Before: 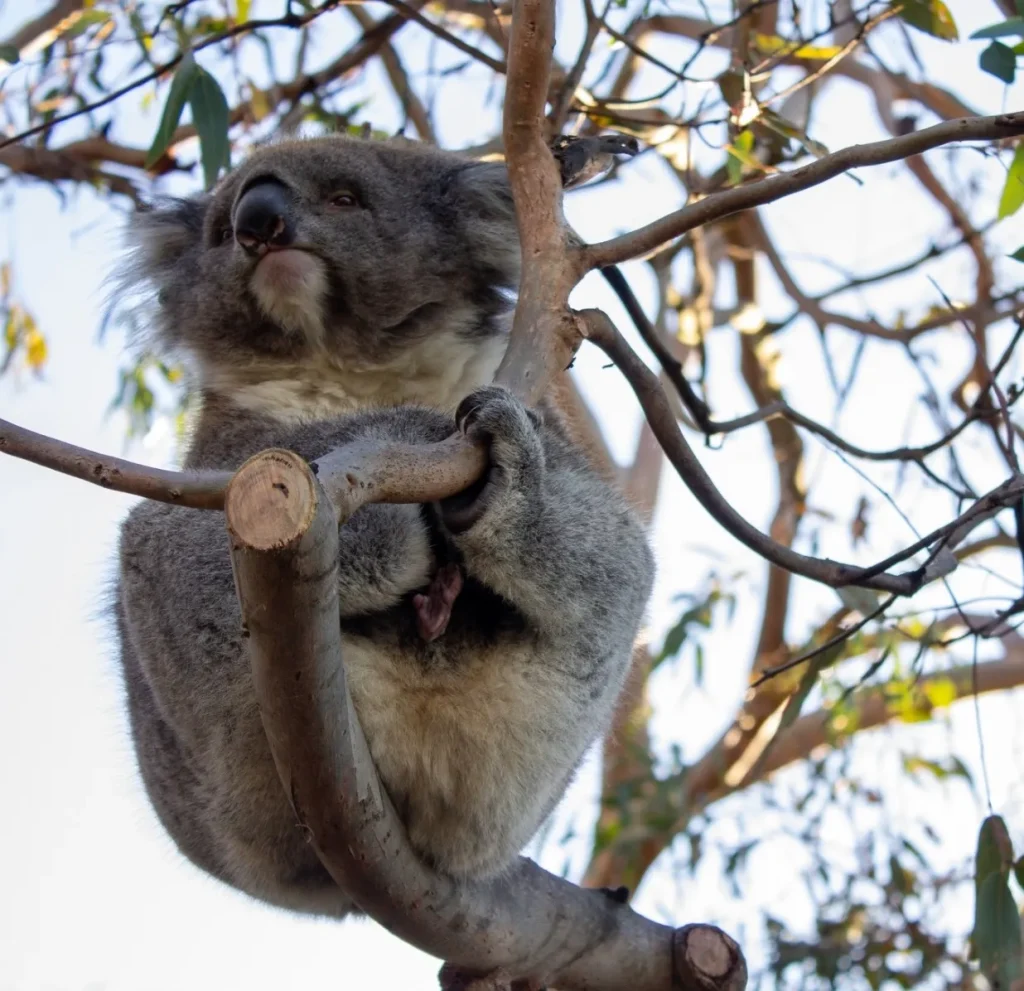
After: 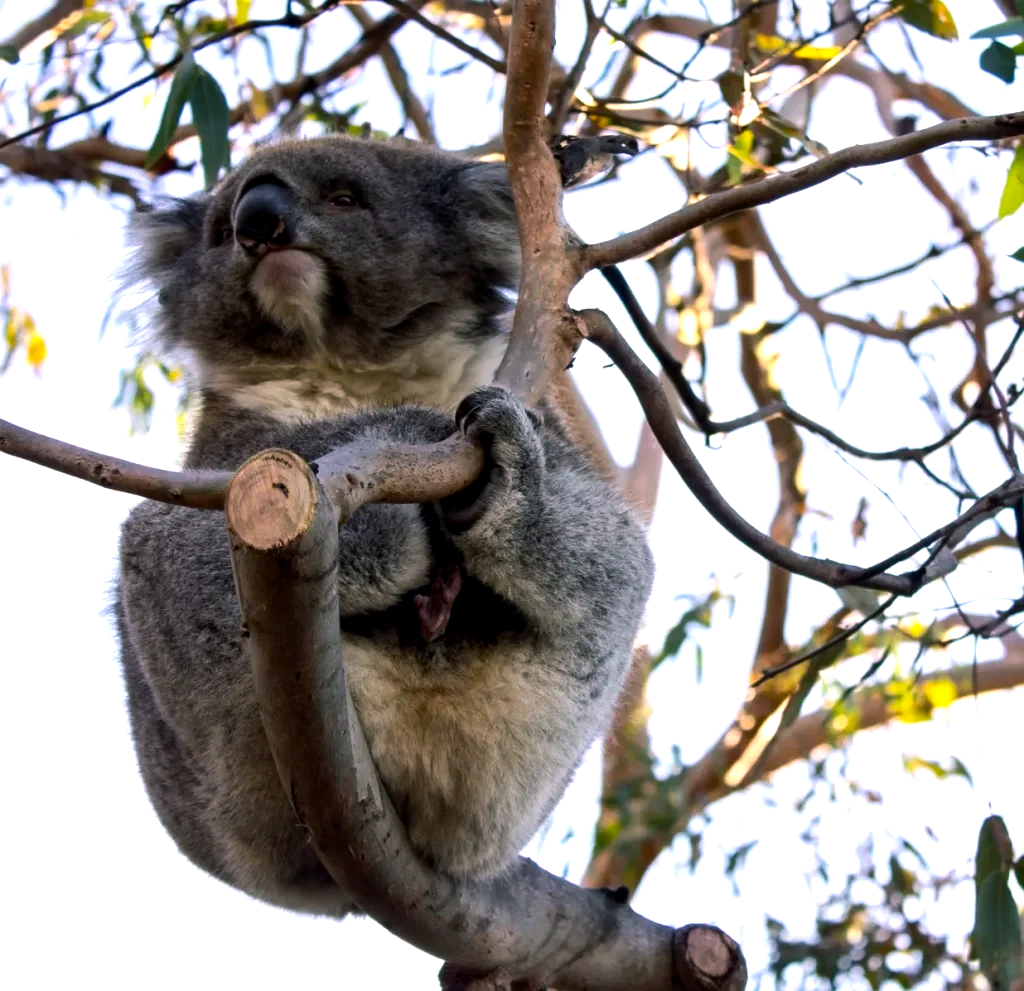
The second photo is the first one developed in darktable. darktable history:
color balance rgb: shadows lift › chroma 2%, shadows lift › hue 217.2°, power › chroma 0.25%, power › hue 60°, highlights gain › chroma 1.5%, highlights gain › hue 309.6°, global offset › luminance -0.25%, perceptual saturation grading › global saturation 15%, global vibrance 15%
tone equalizer: -8 EV -0.75 EV, -7 EV -0.7 EV, -6 EV -0.6 EV, -5 EV -0.4 EV, -3 EV 0.4 EV, -2 EV 0.6 EV, -1 EV 0.7 EV, +0 EV 0.75 EV, edges refinement/feathering 500, mask exposure compensation -1.57 EV, preserve details no
